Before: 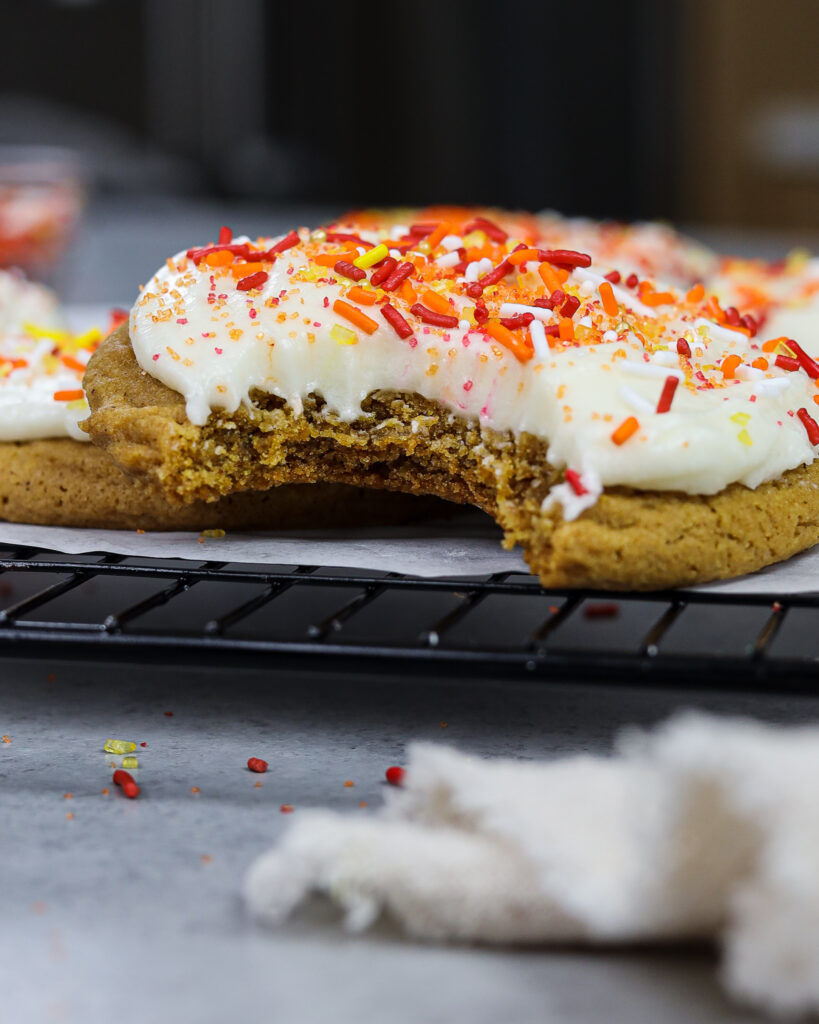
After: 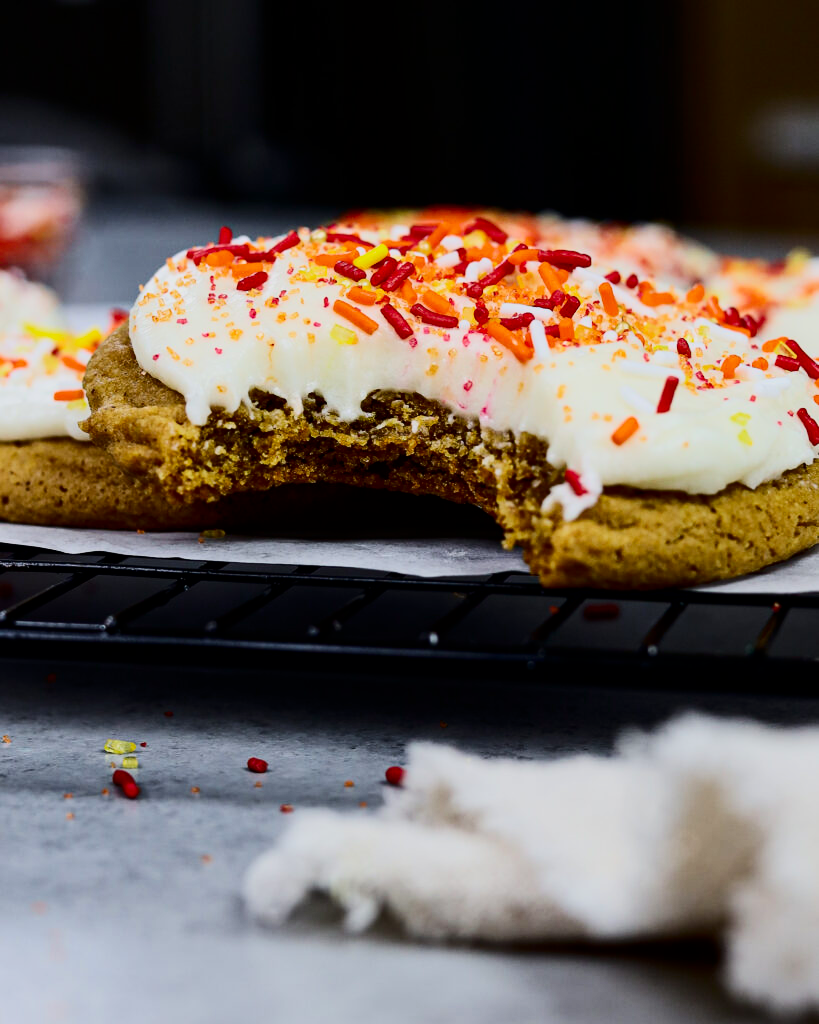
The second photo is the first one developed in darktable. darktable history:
contrast brightness saturation: contrast 0.32, brightness -0.08, saturation 0.17
filmic rgb: black relative exposure -7.65 EV, white relative exposure 4.56 EV, hardness 3.61, color science v6 (2022)
